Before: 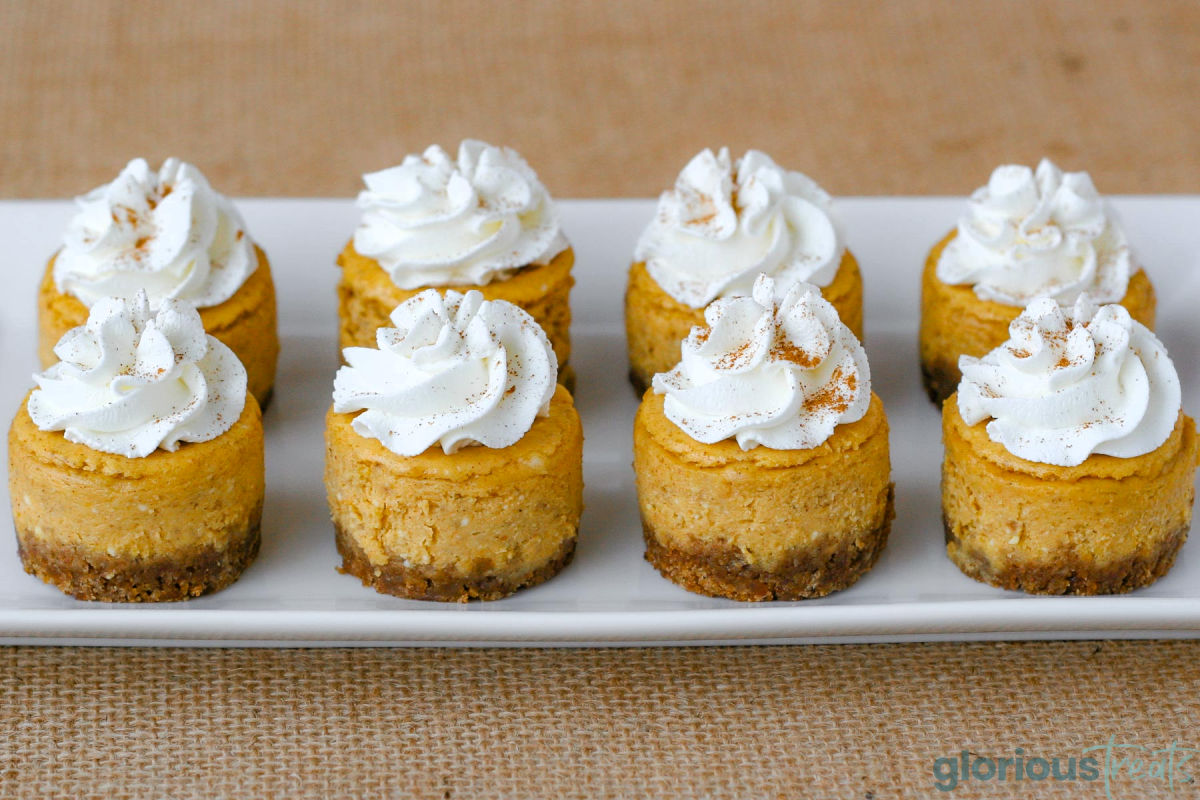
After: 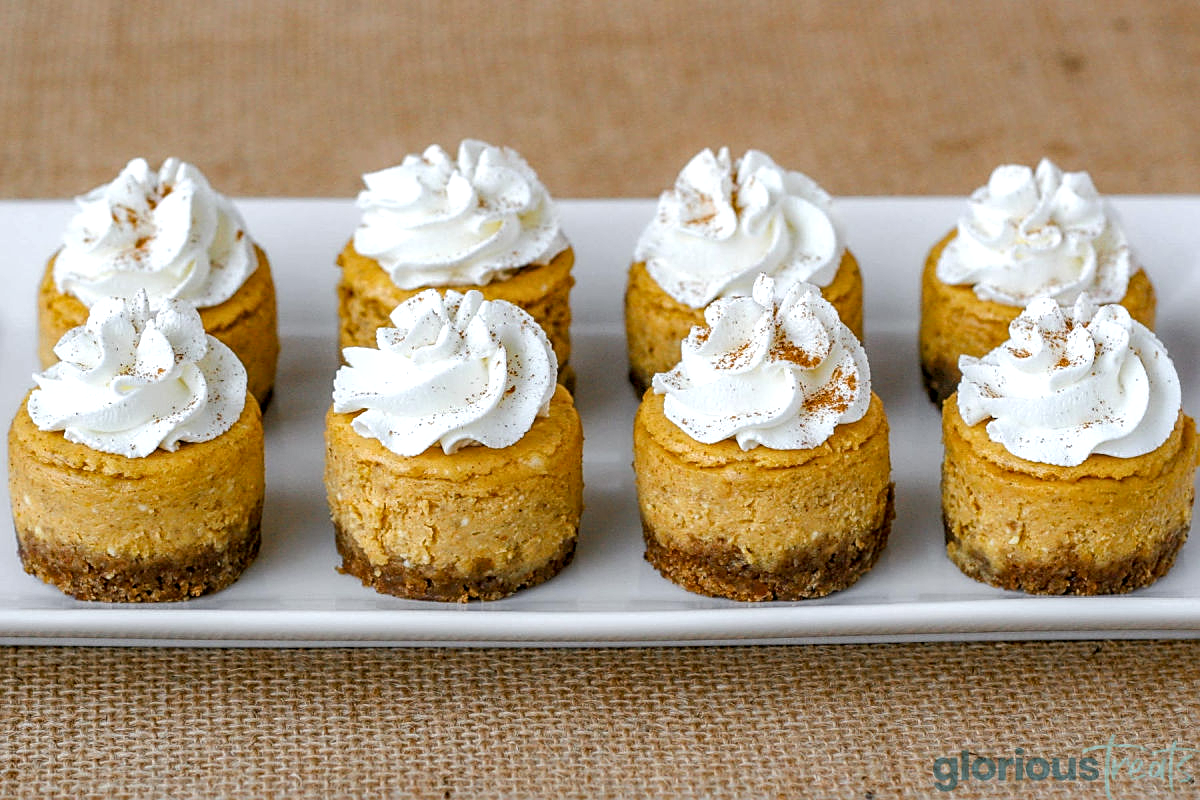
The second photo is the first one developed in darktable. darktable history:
local contrast: highlights 62%, detail 143%, midtone range 0.429
sharpen: on, module defaults
